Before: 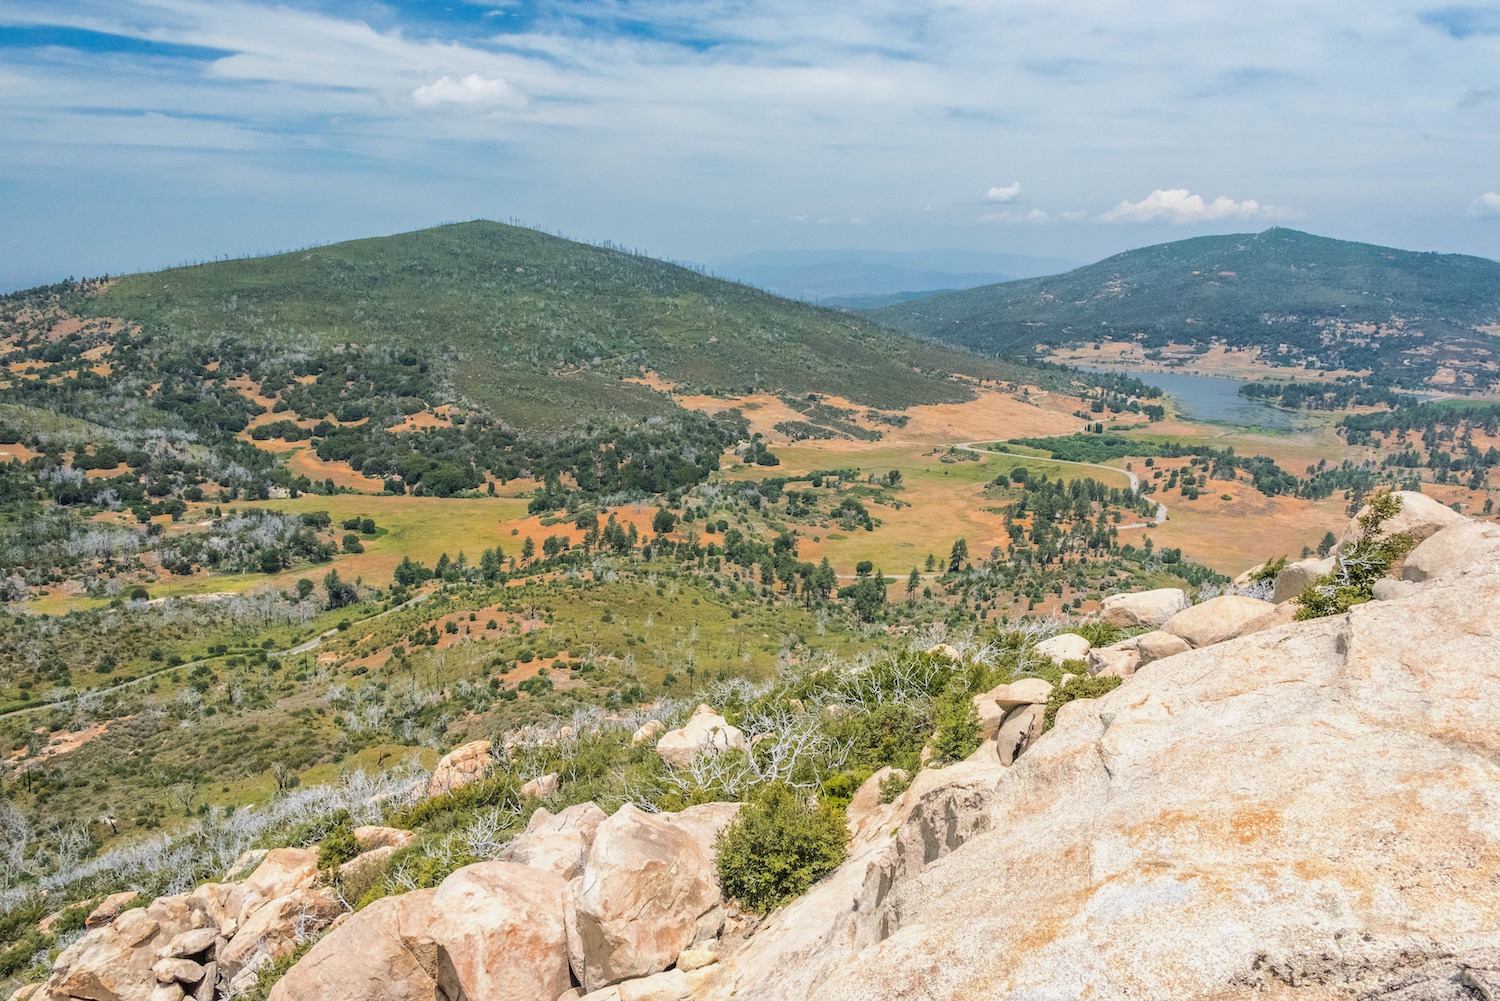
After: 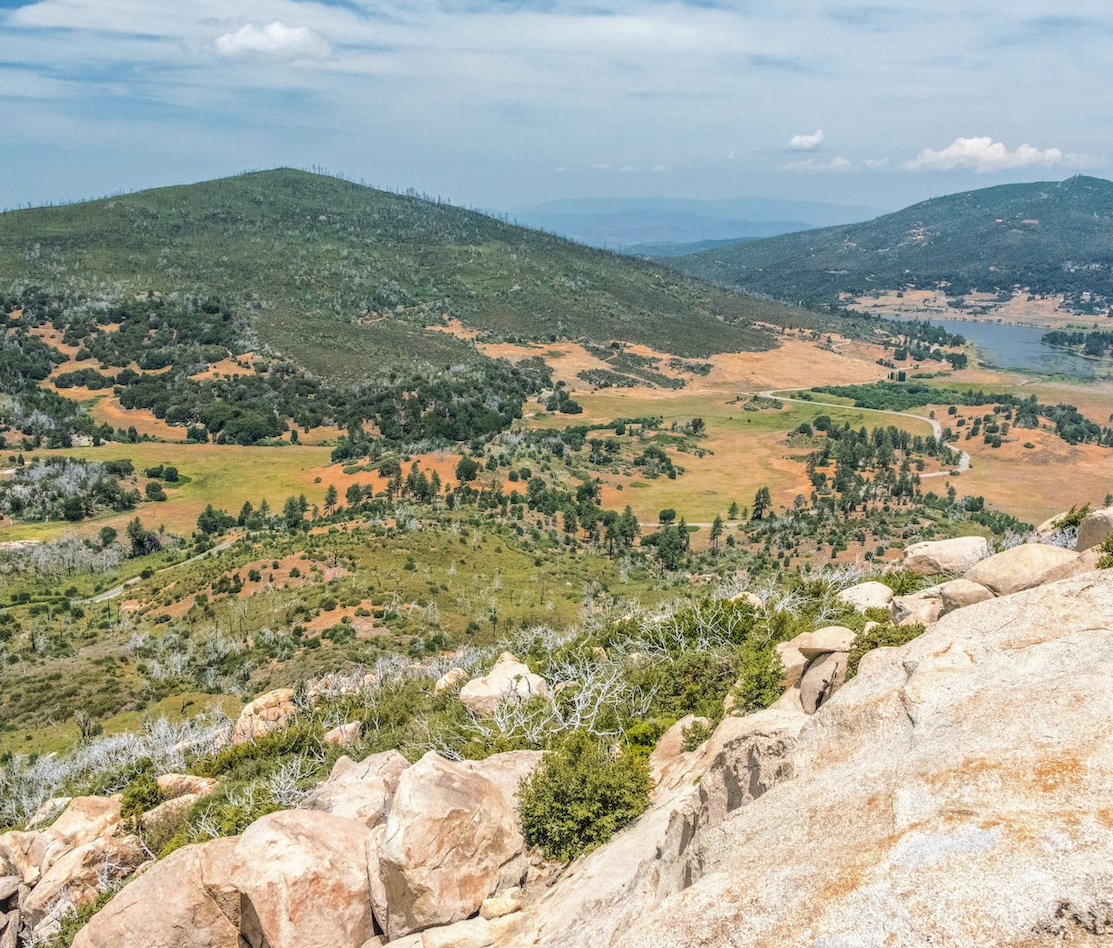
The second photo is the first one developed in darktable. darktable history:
local contrast: on, module defaults
crop and rotate: left 13.15%, top 5.251%, right 12.609%
